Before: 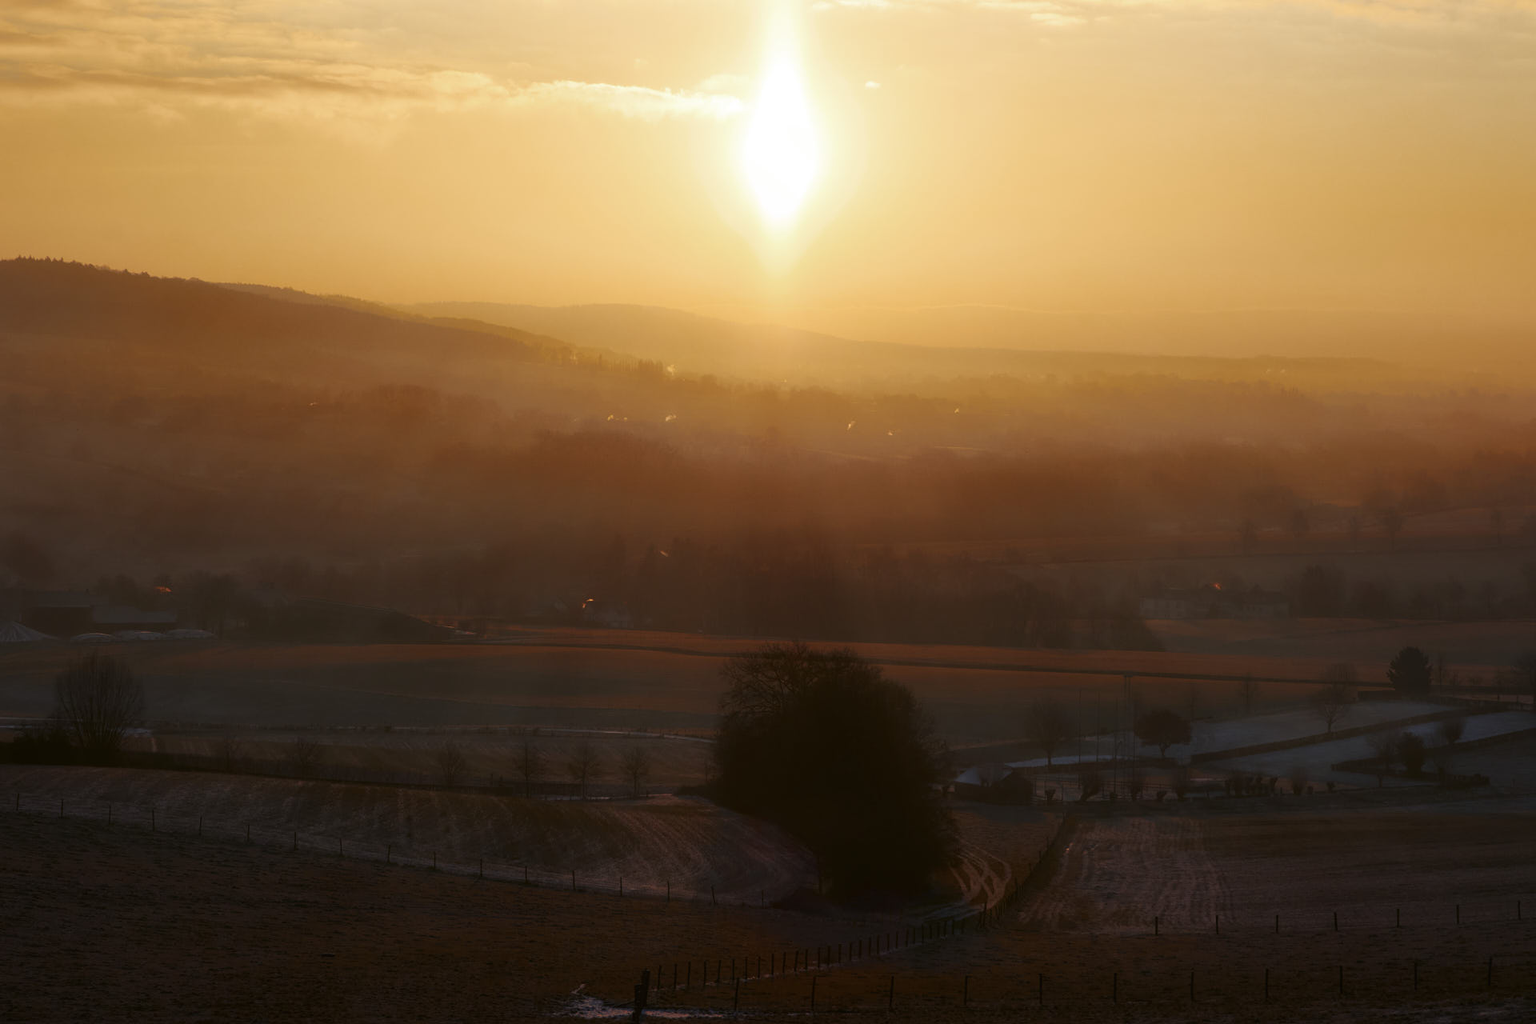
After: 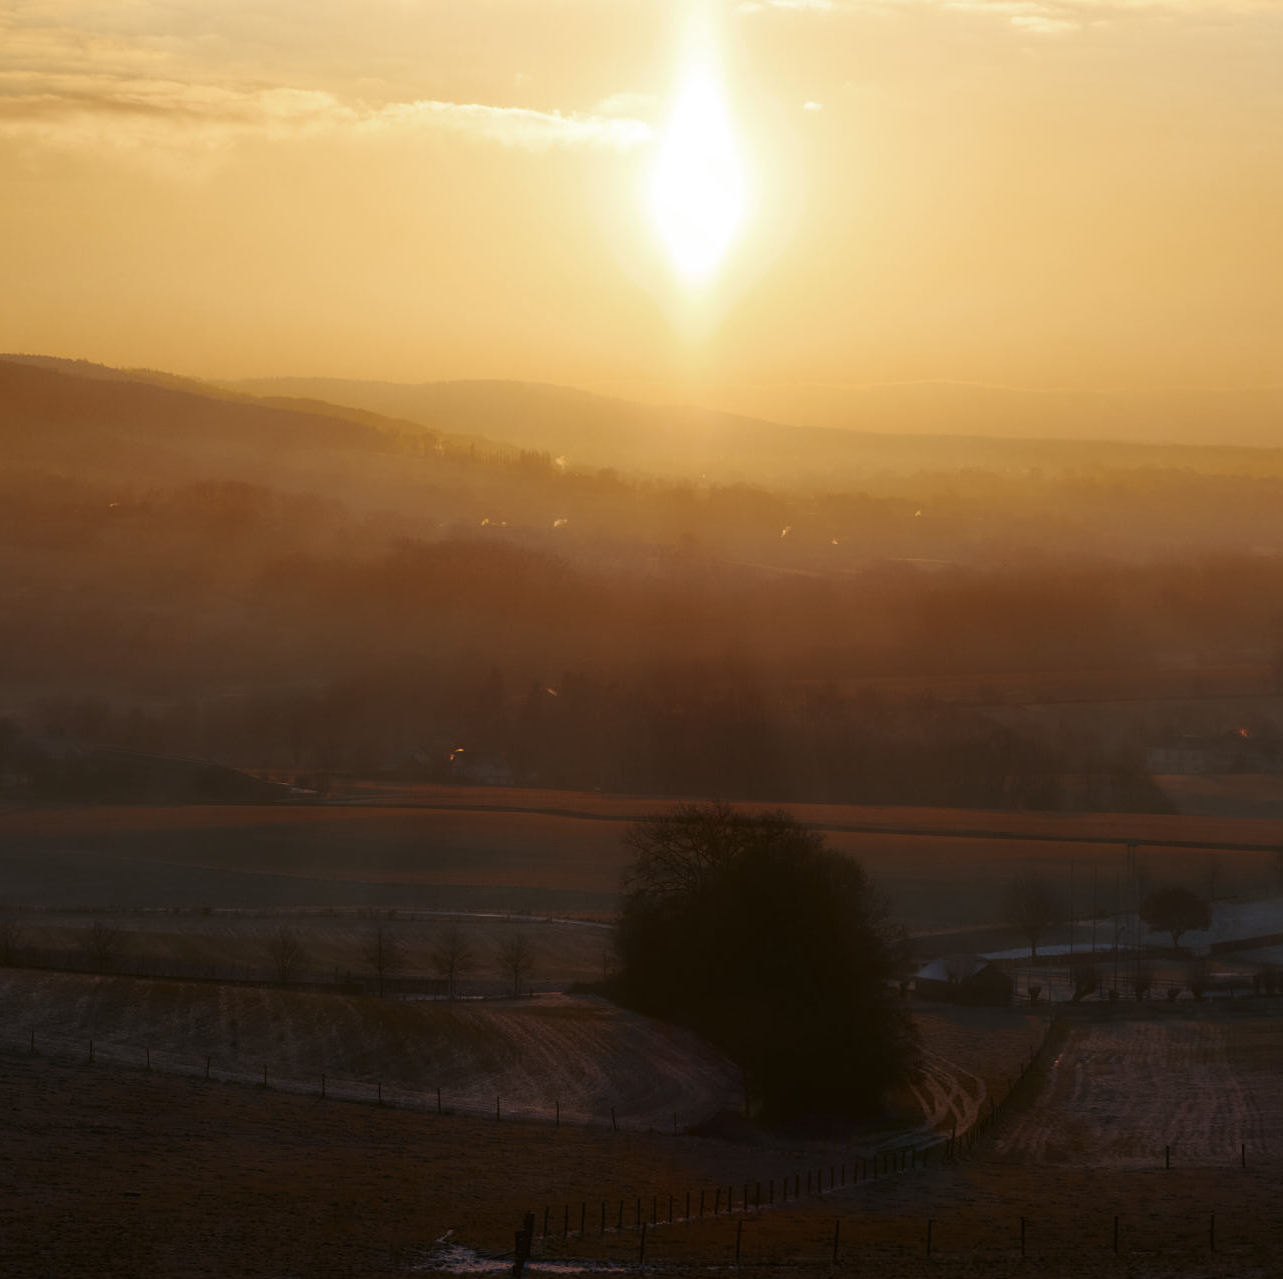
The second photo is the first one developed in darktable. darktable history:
crop and rotate: left 14.482%, right 18.673%
